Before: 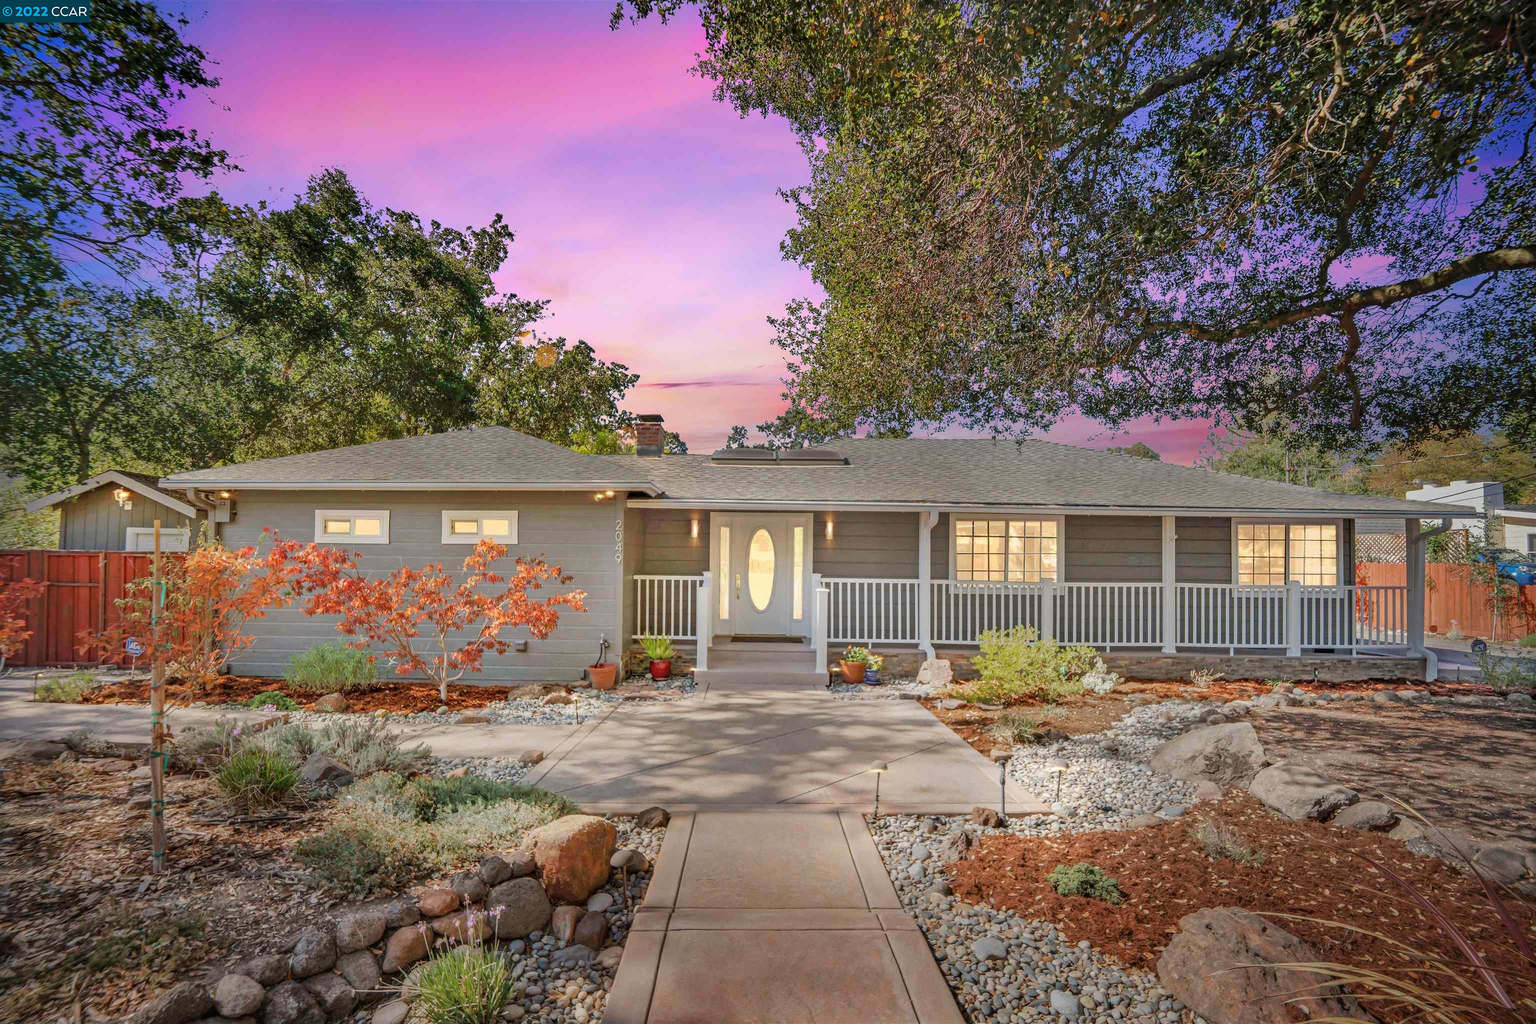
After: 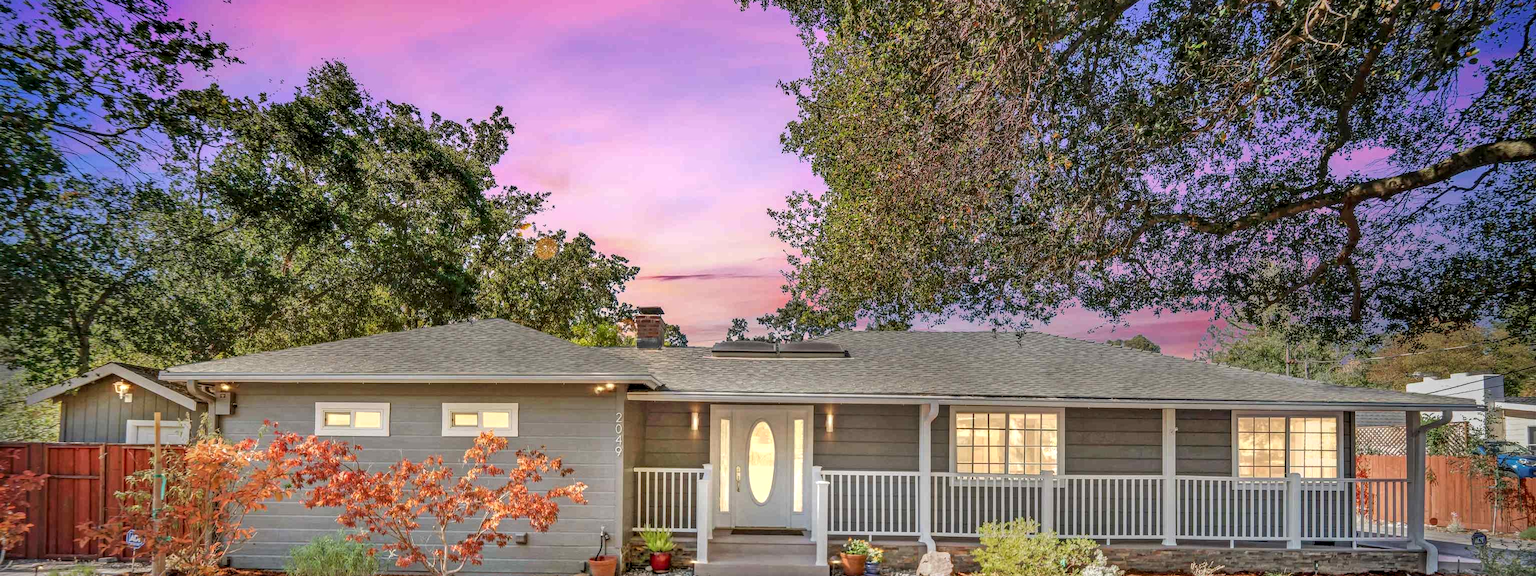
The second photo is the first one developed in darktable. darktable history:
local contrast: highlights 62%, detail 143%, midtone range 0.428
crop and rotate: top 10.556%, bottom 33.217%
